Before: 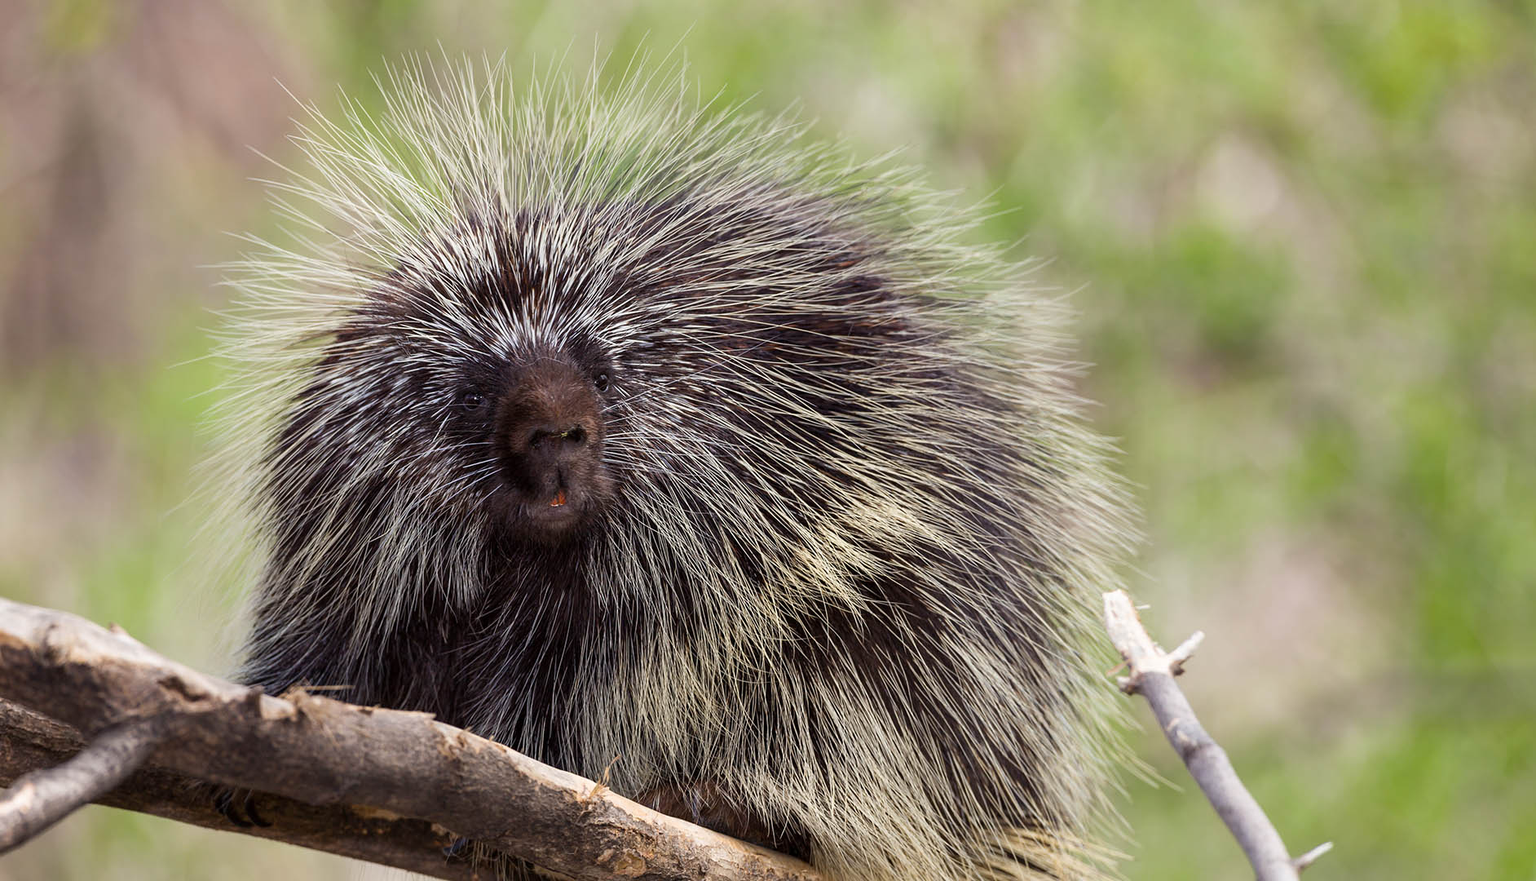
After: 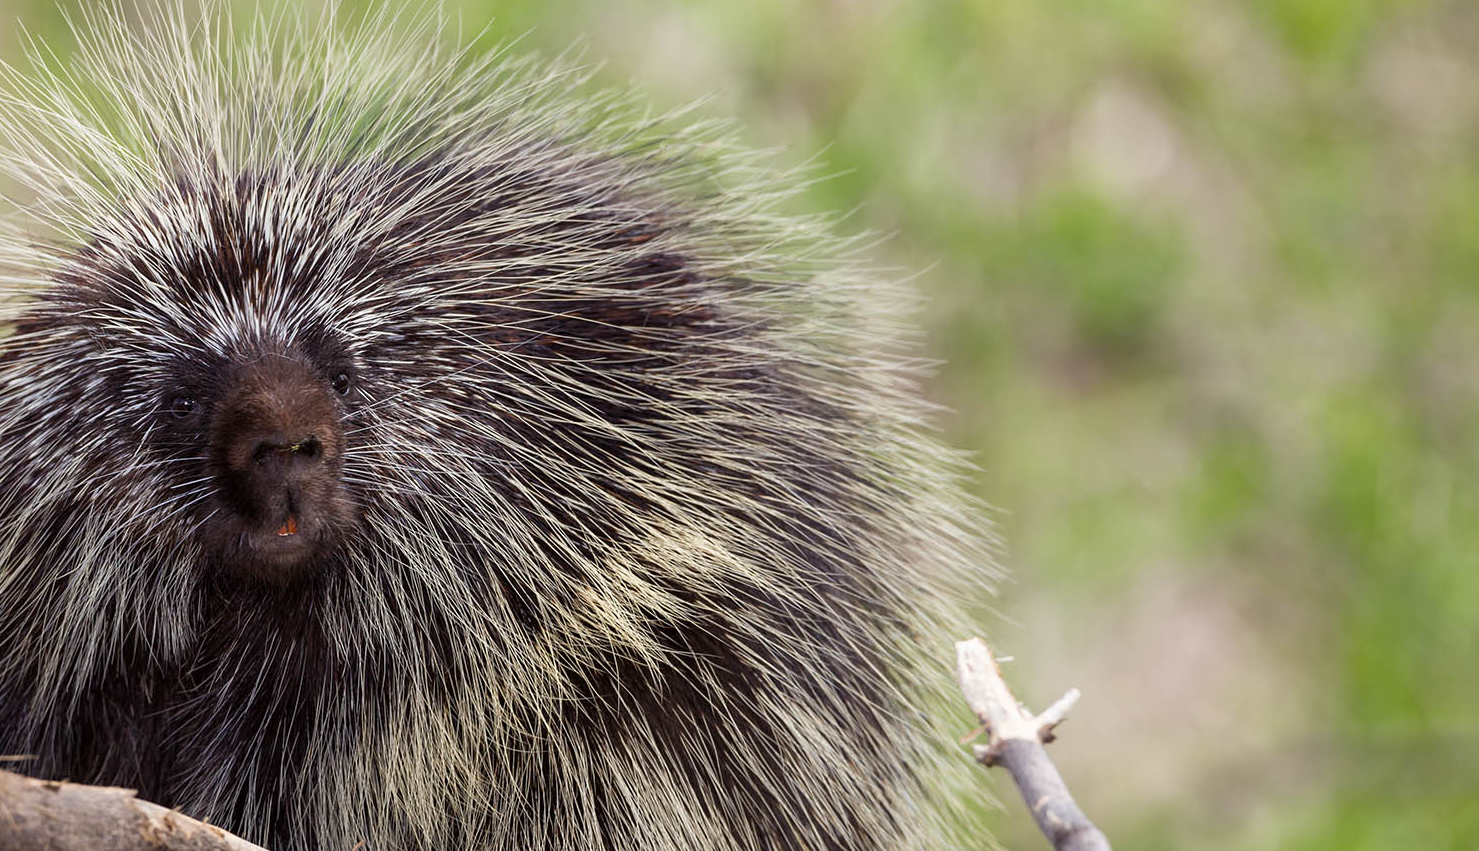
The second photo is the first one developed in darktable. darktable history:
crop and rotate: left 21.125%, top 7.9%, right 0.34%, bottom 13.28%
